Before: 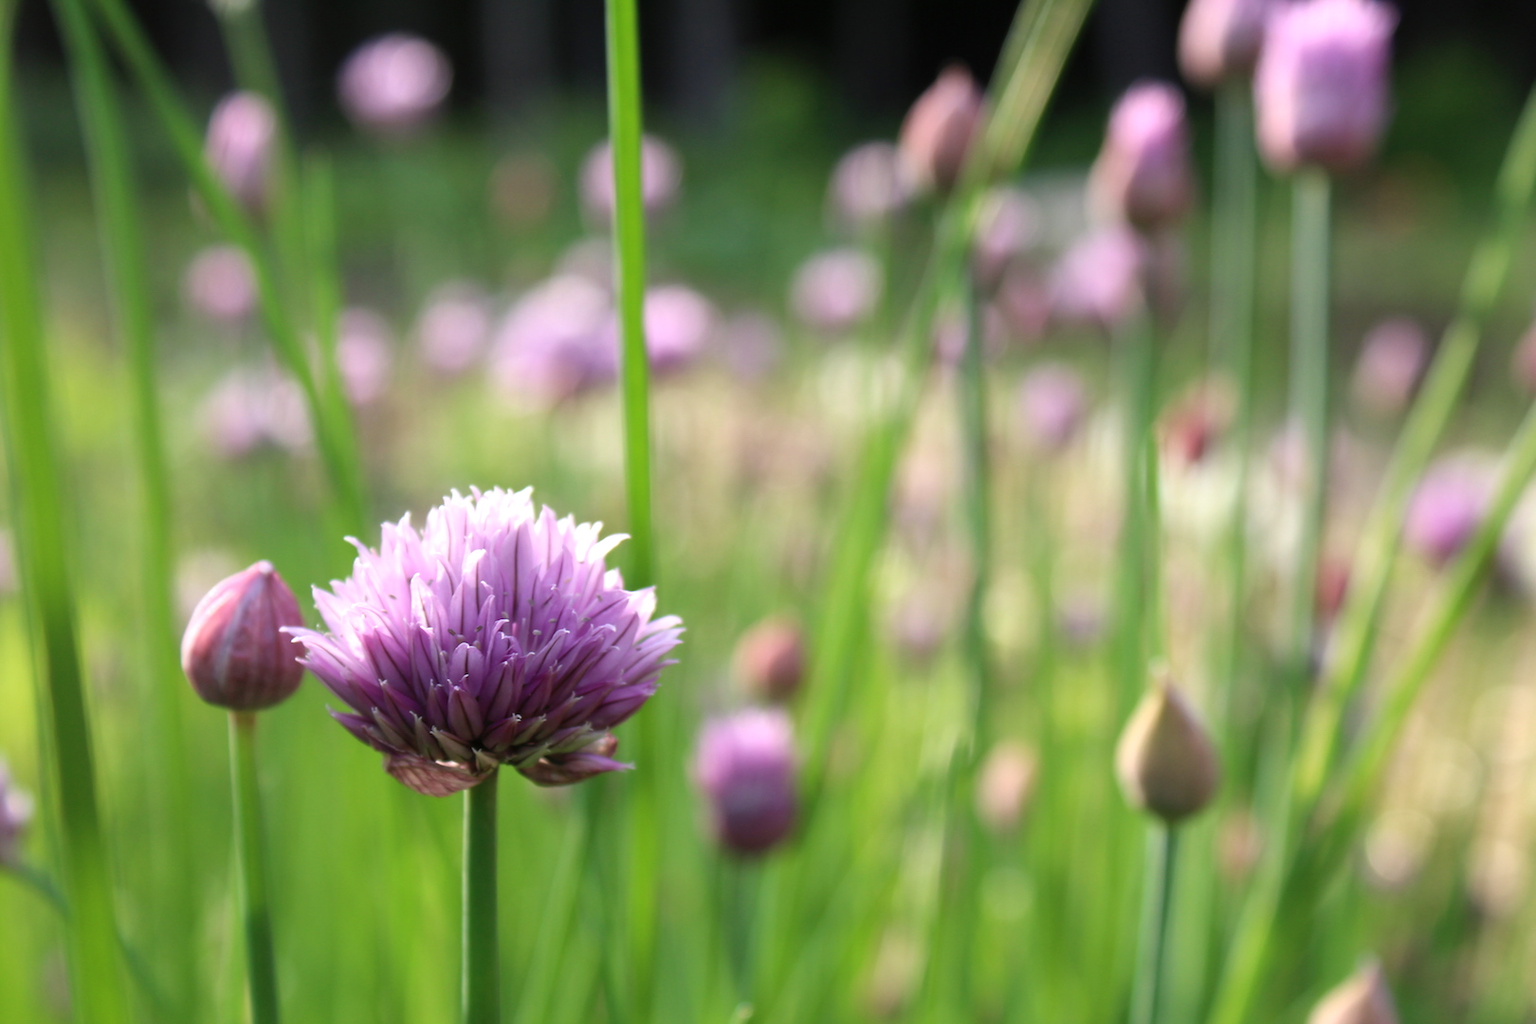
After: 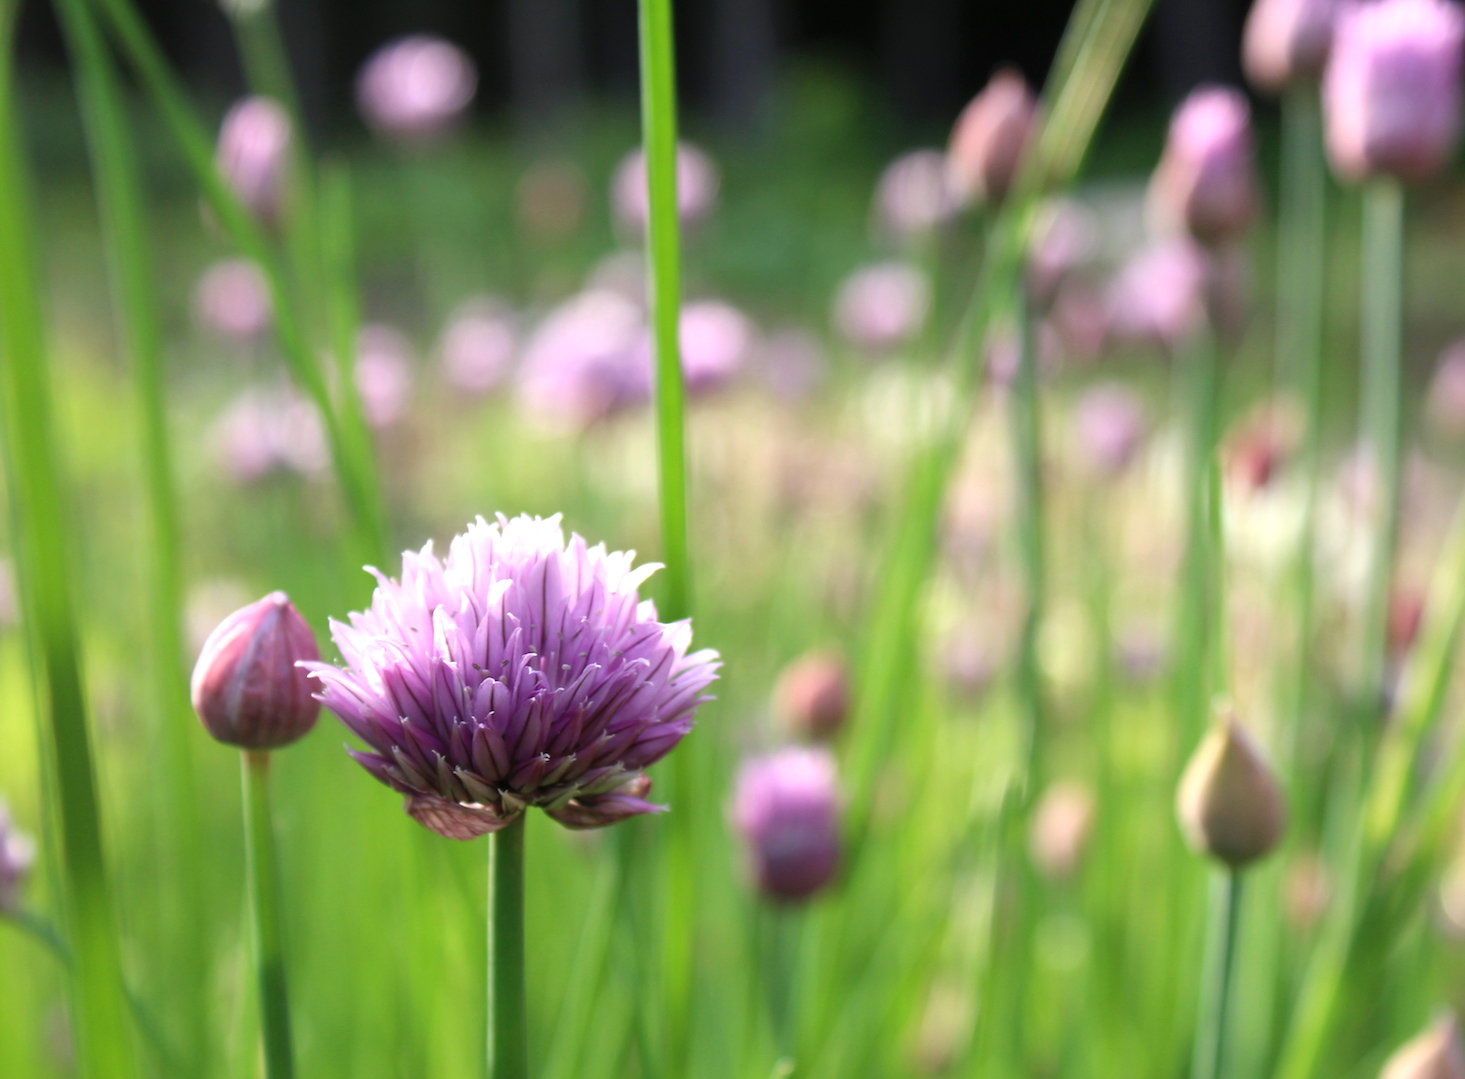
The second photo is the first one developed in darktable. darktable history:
exposure: exposure 0.2 EV, compensate highlight preservation false
crop: right 9.509%, bottom 0.031%
